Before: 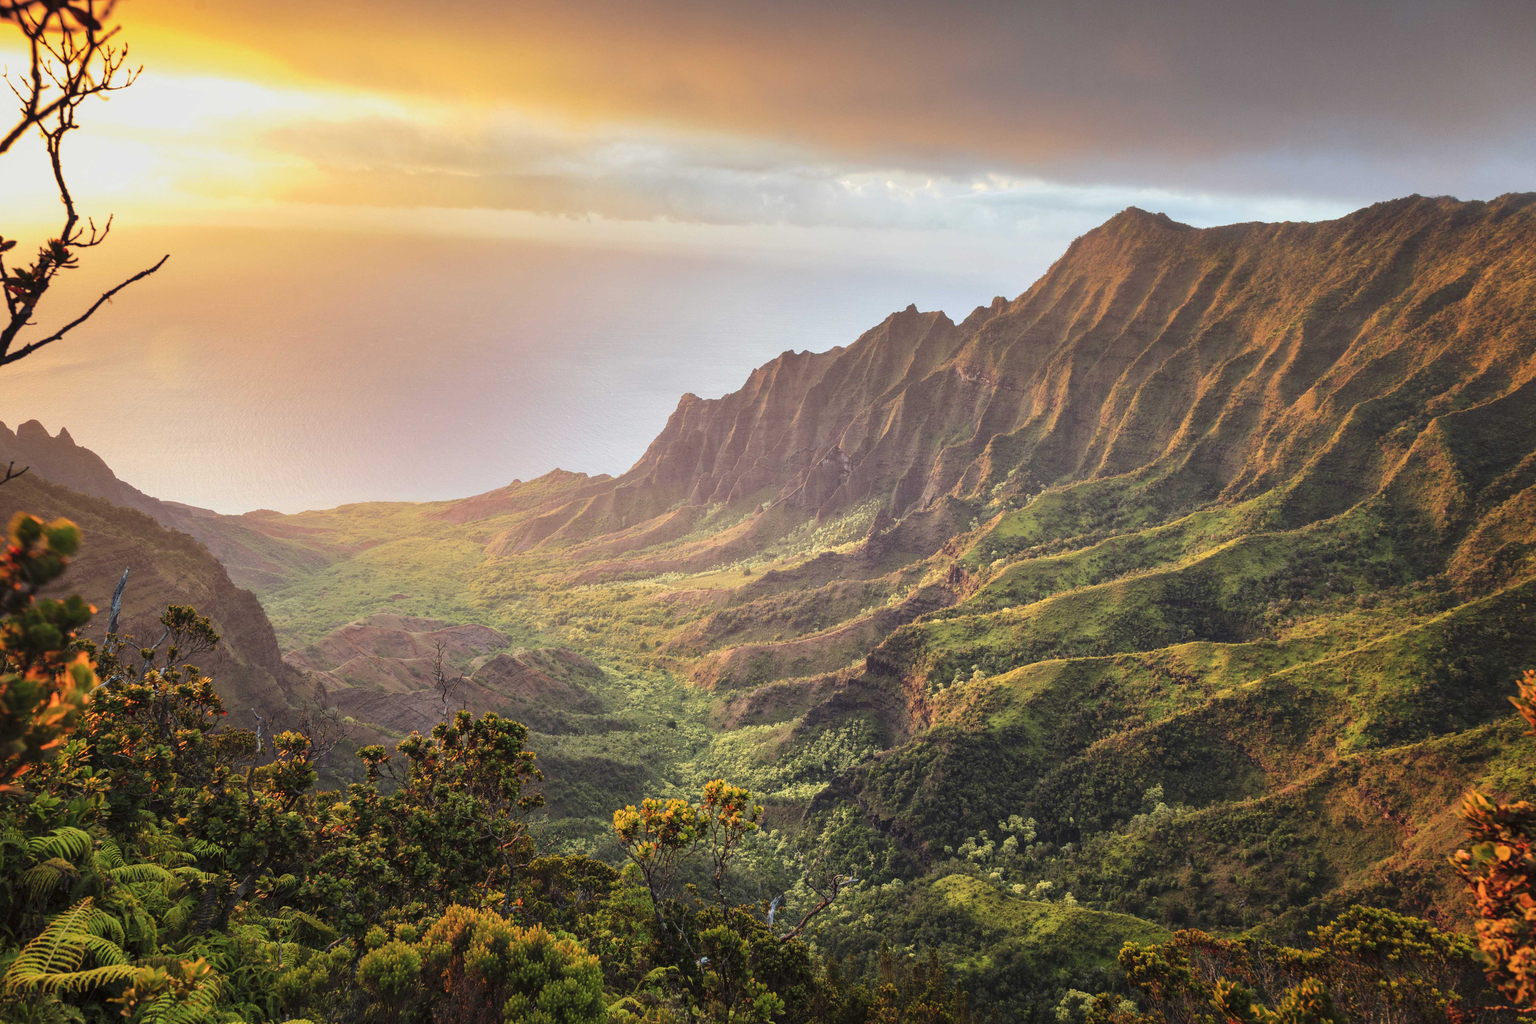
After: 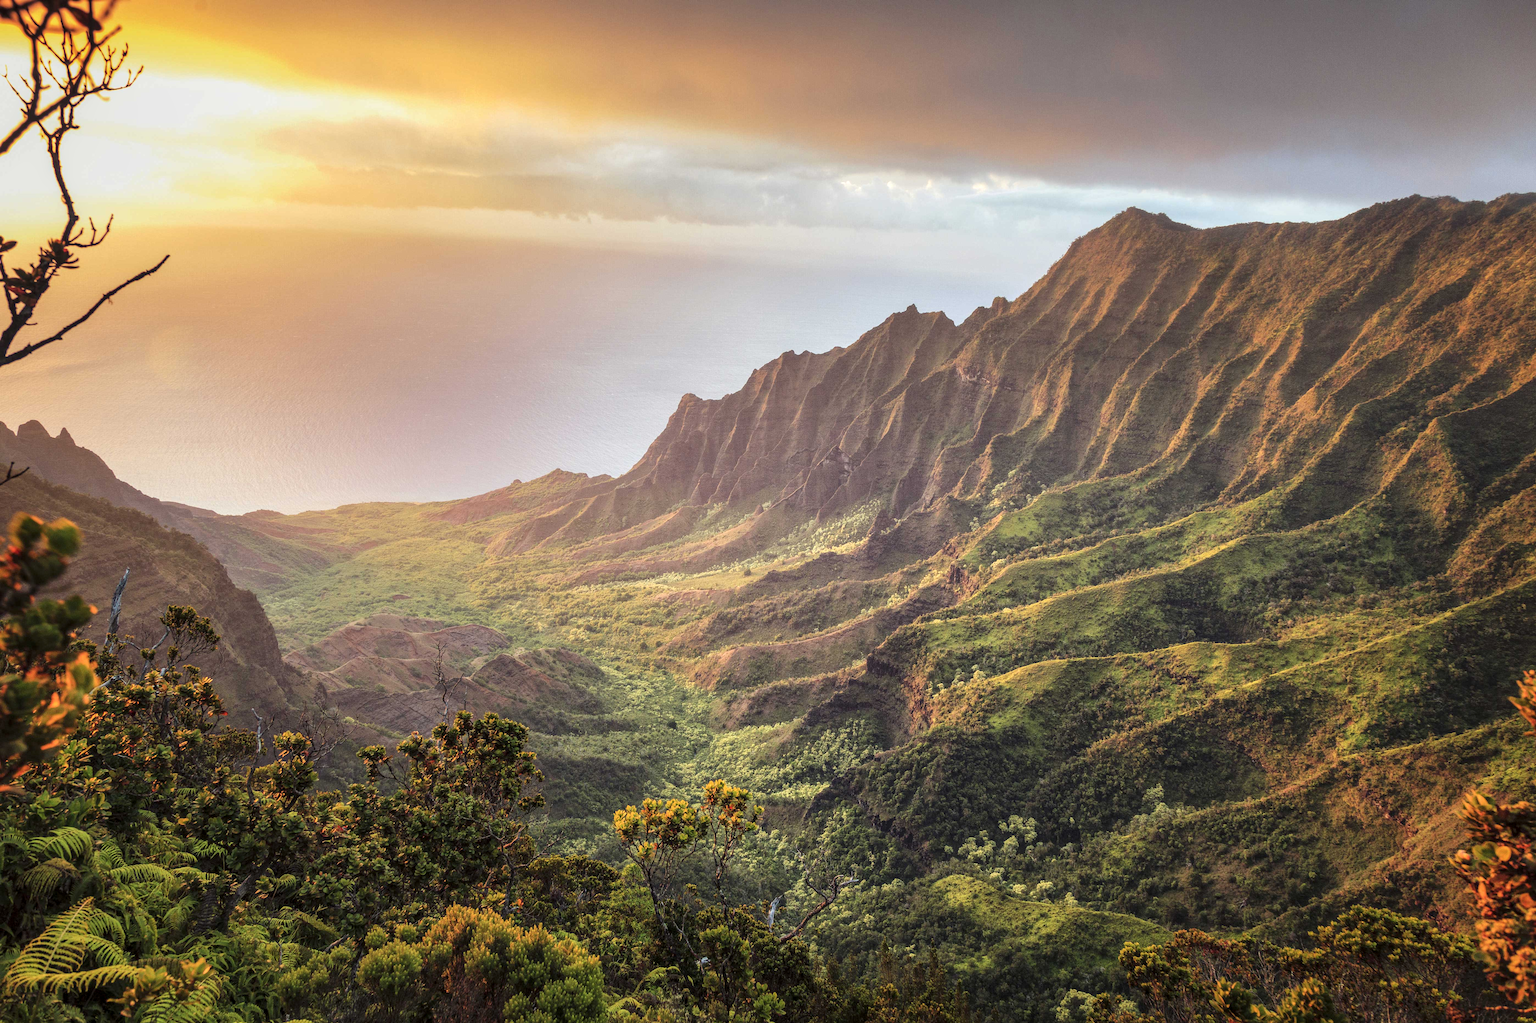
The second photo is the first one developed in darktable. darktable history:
local contrast: on, module defaults
sharpen: radius 1.004, threshold 1.027
